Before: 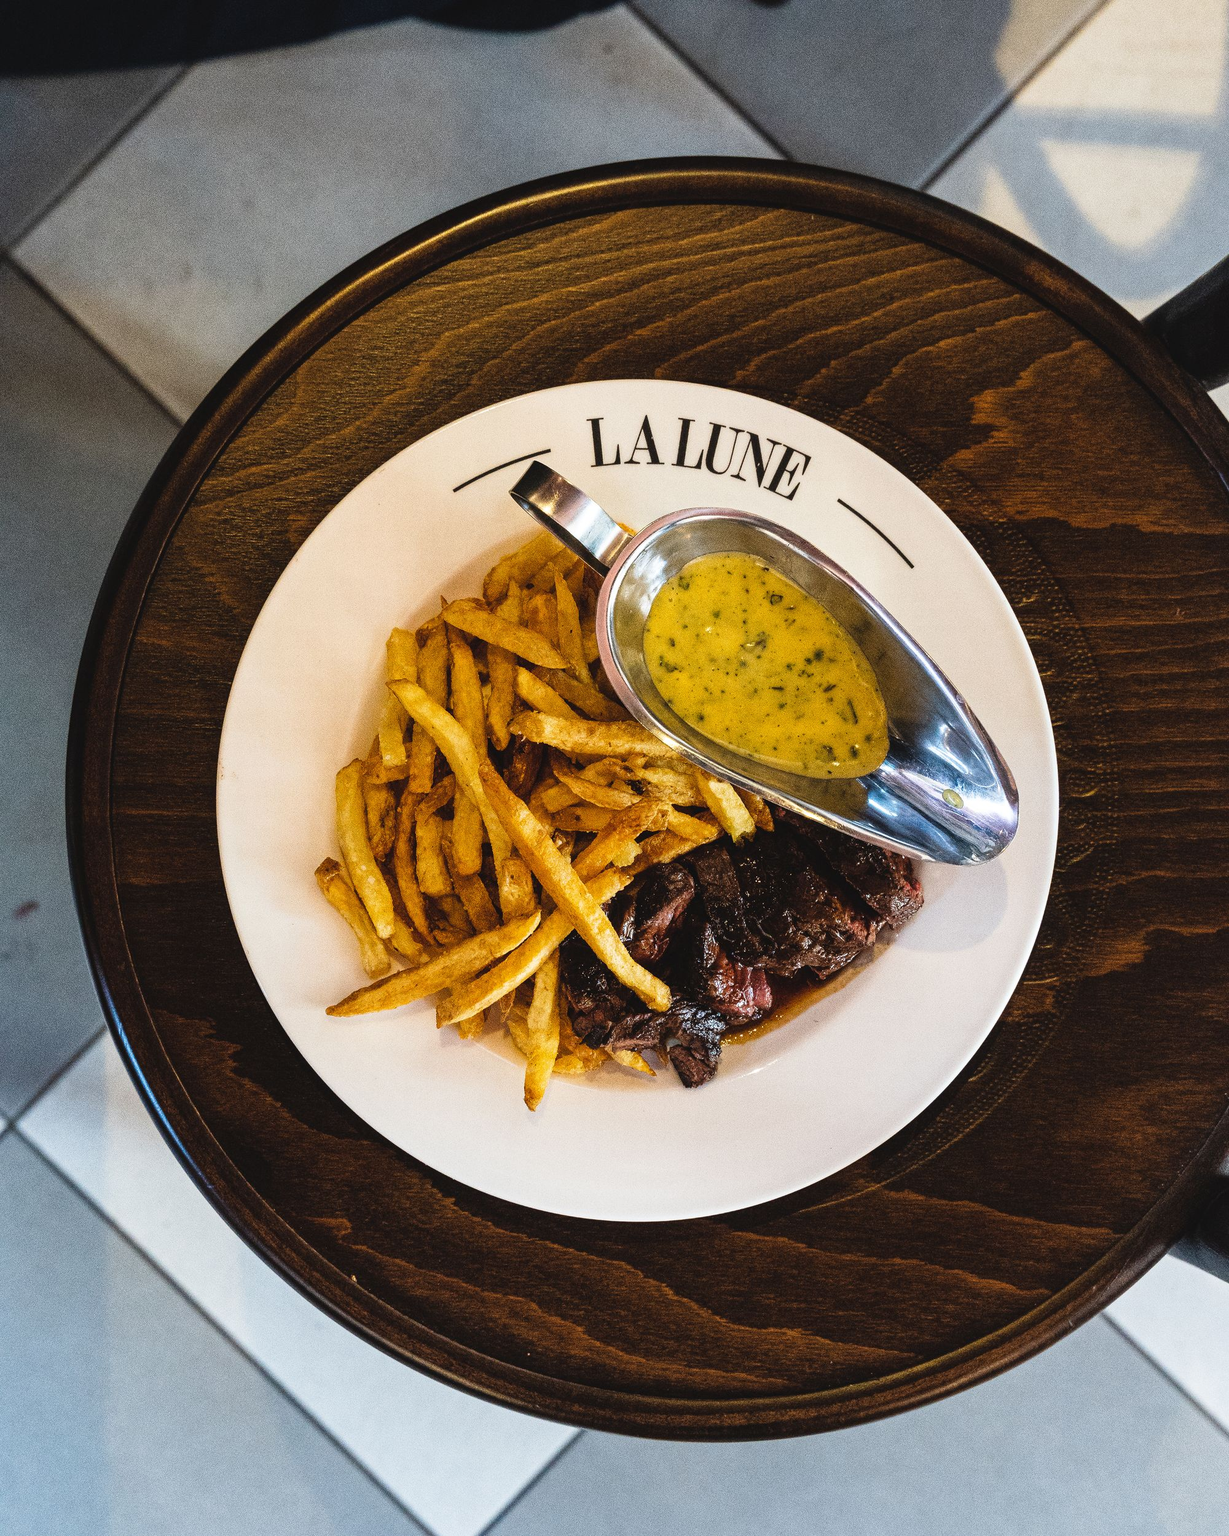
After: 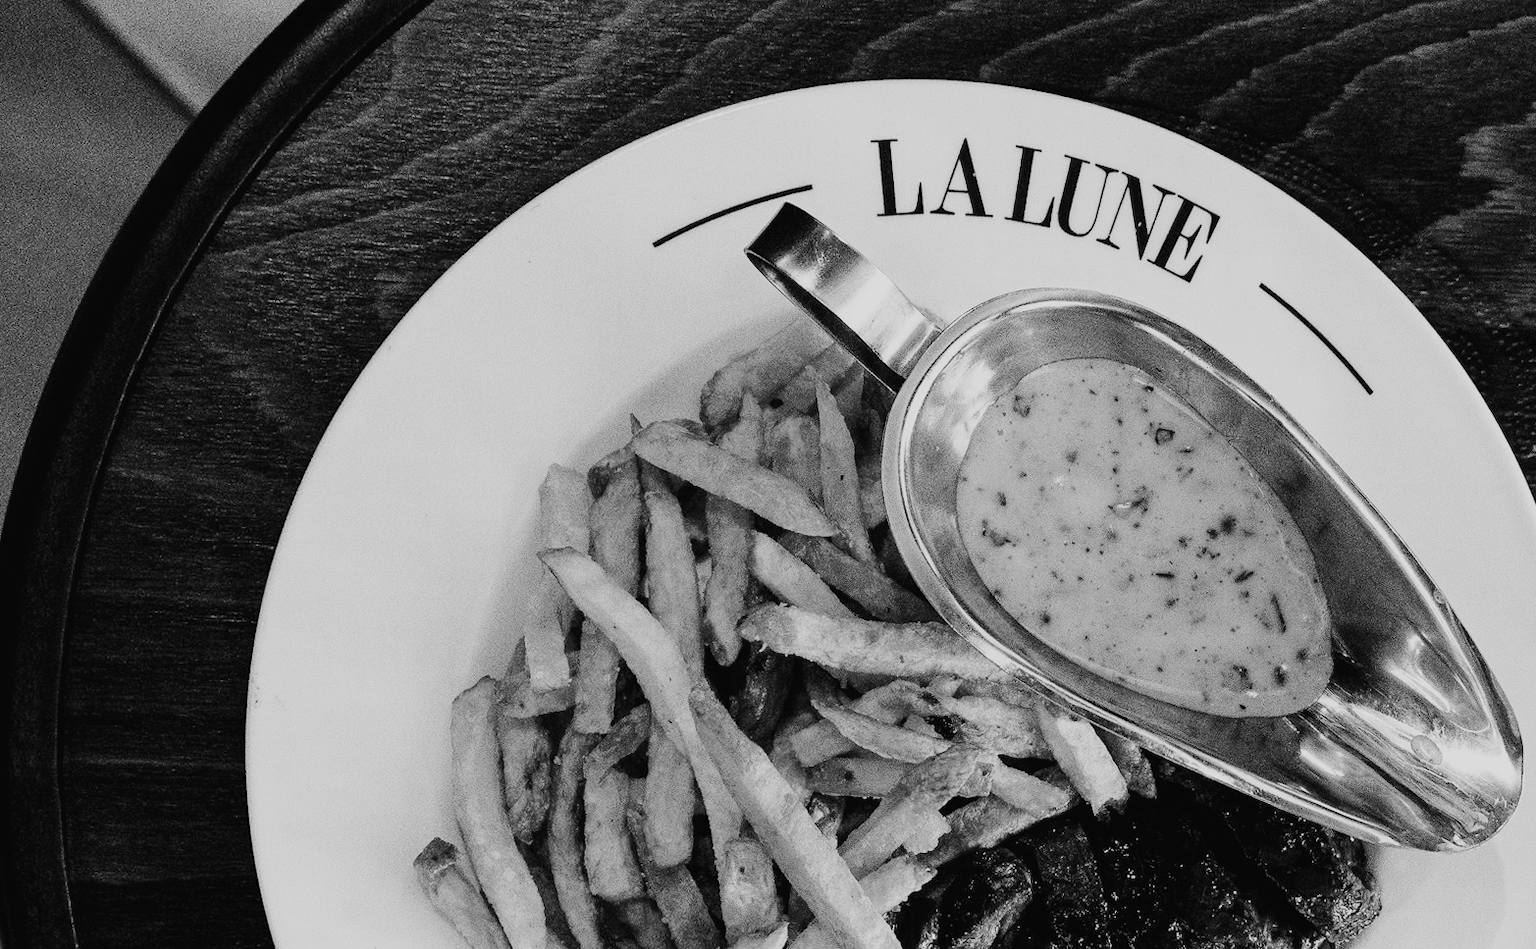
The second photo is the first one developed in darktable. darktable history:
tone curve: curves: ch0 [(0, 0) (0.003, 0.018) (0.011, 0.019) (0.025, 0.024) (0.044, 0.037) (0.069, 0.053) (0.1, 0.075) (0.136, 0.105) (0.177, 0.136) (0.224, 0.179) (0.277, 0.244) (0.335, 0.319) (0.399, 0.4) (0.468, 0.495) (0.543, 0.58) (0.623, 0.671) (0.709, 0.757) (0.801, 0.838) (0.898, 0.913) (1, 1)], preserve colors none
crop: left 7.036%, top 18.398%, right 14.379%, bottom 40.043%
filmic rgb: black relative exposure -7.65 EV, white relative exposure 4.56 EV, hardness 3.61
monochrome: on, module defaults
rotate and perspective: rotation 0.679°, lens shift (horizontal) 0.136, crop left 0.009, crop right 0.991, crop top 0.078, crop bottom 0.95
